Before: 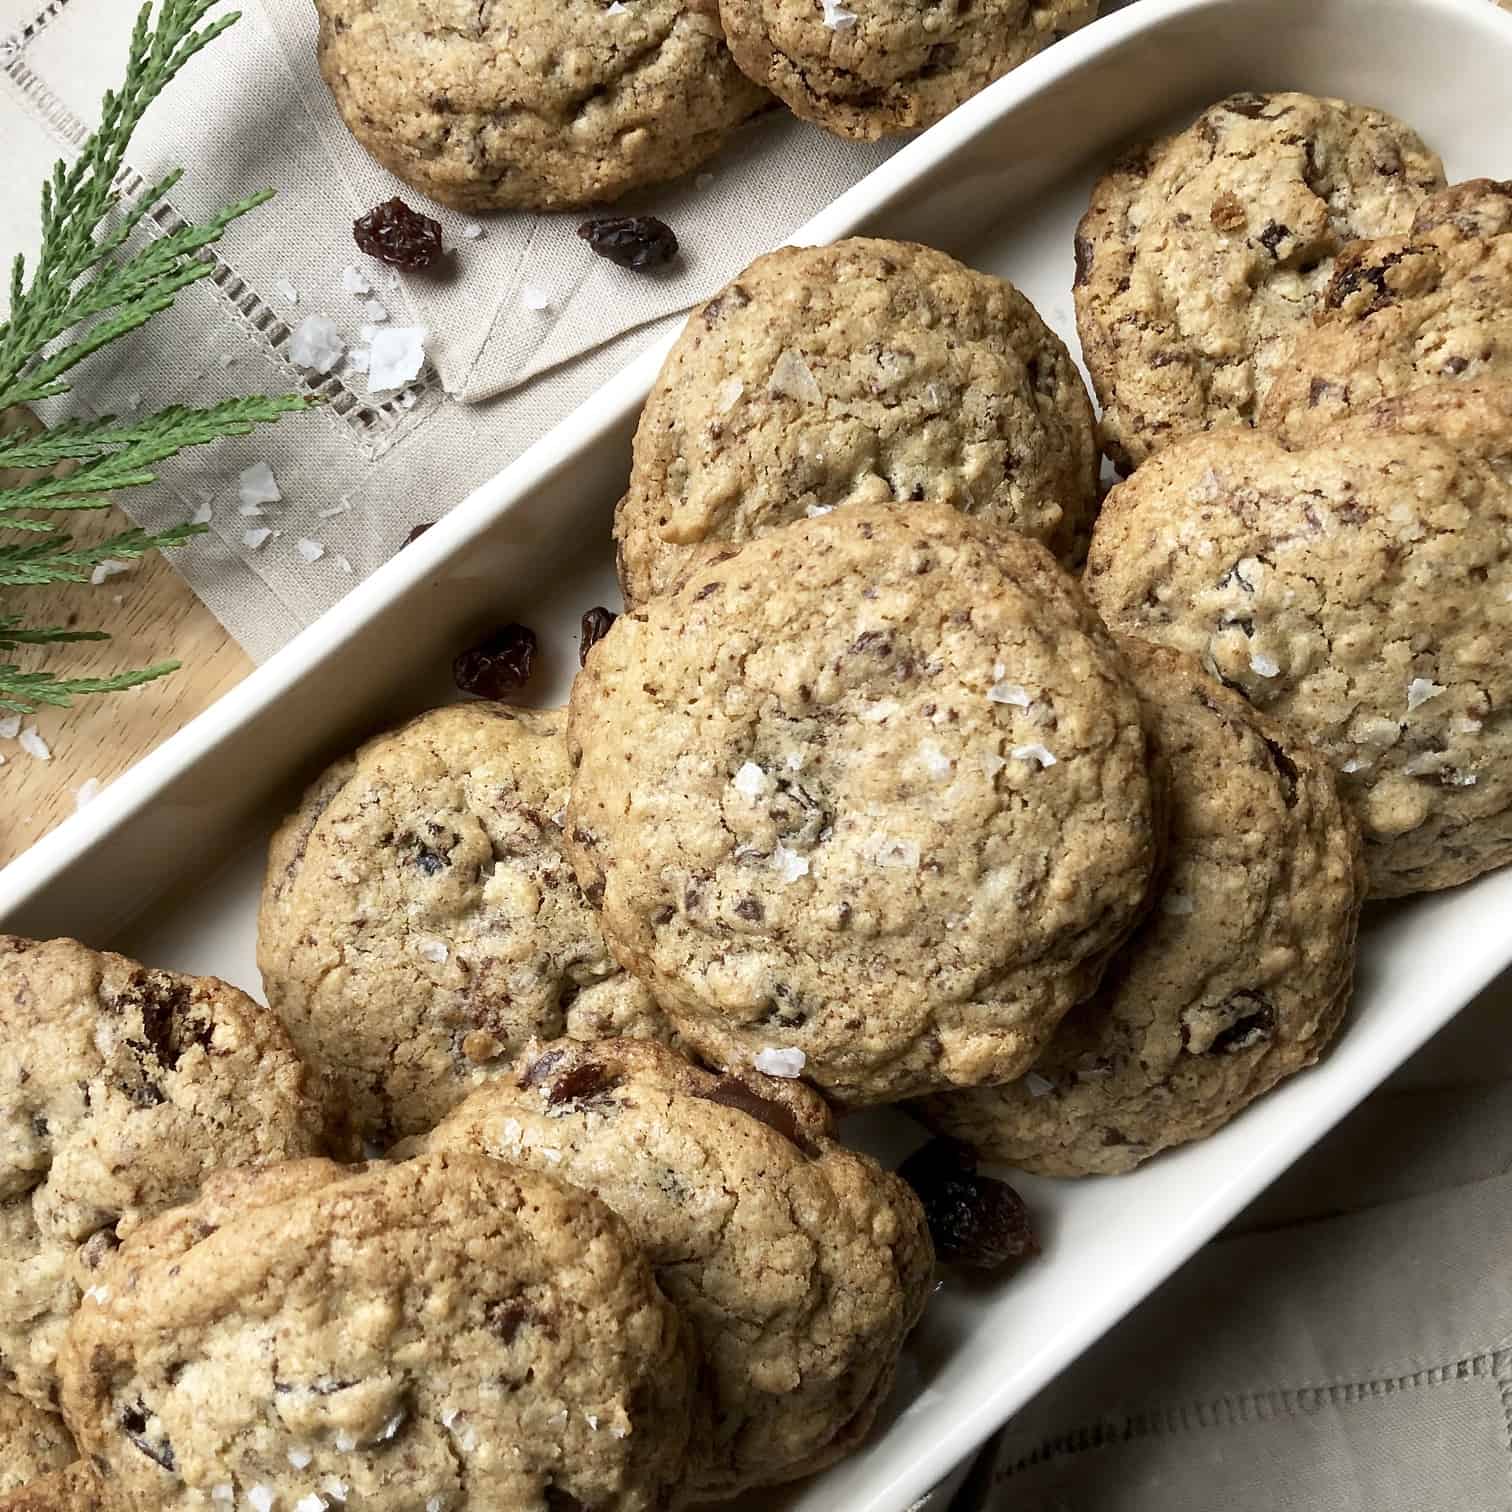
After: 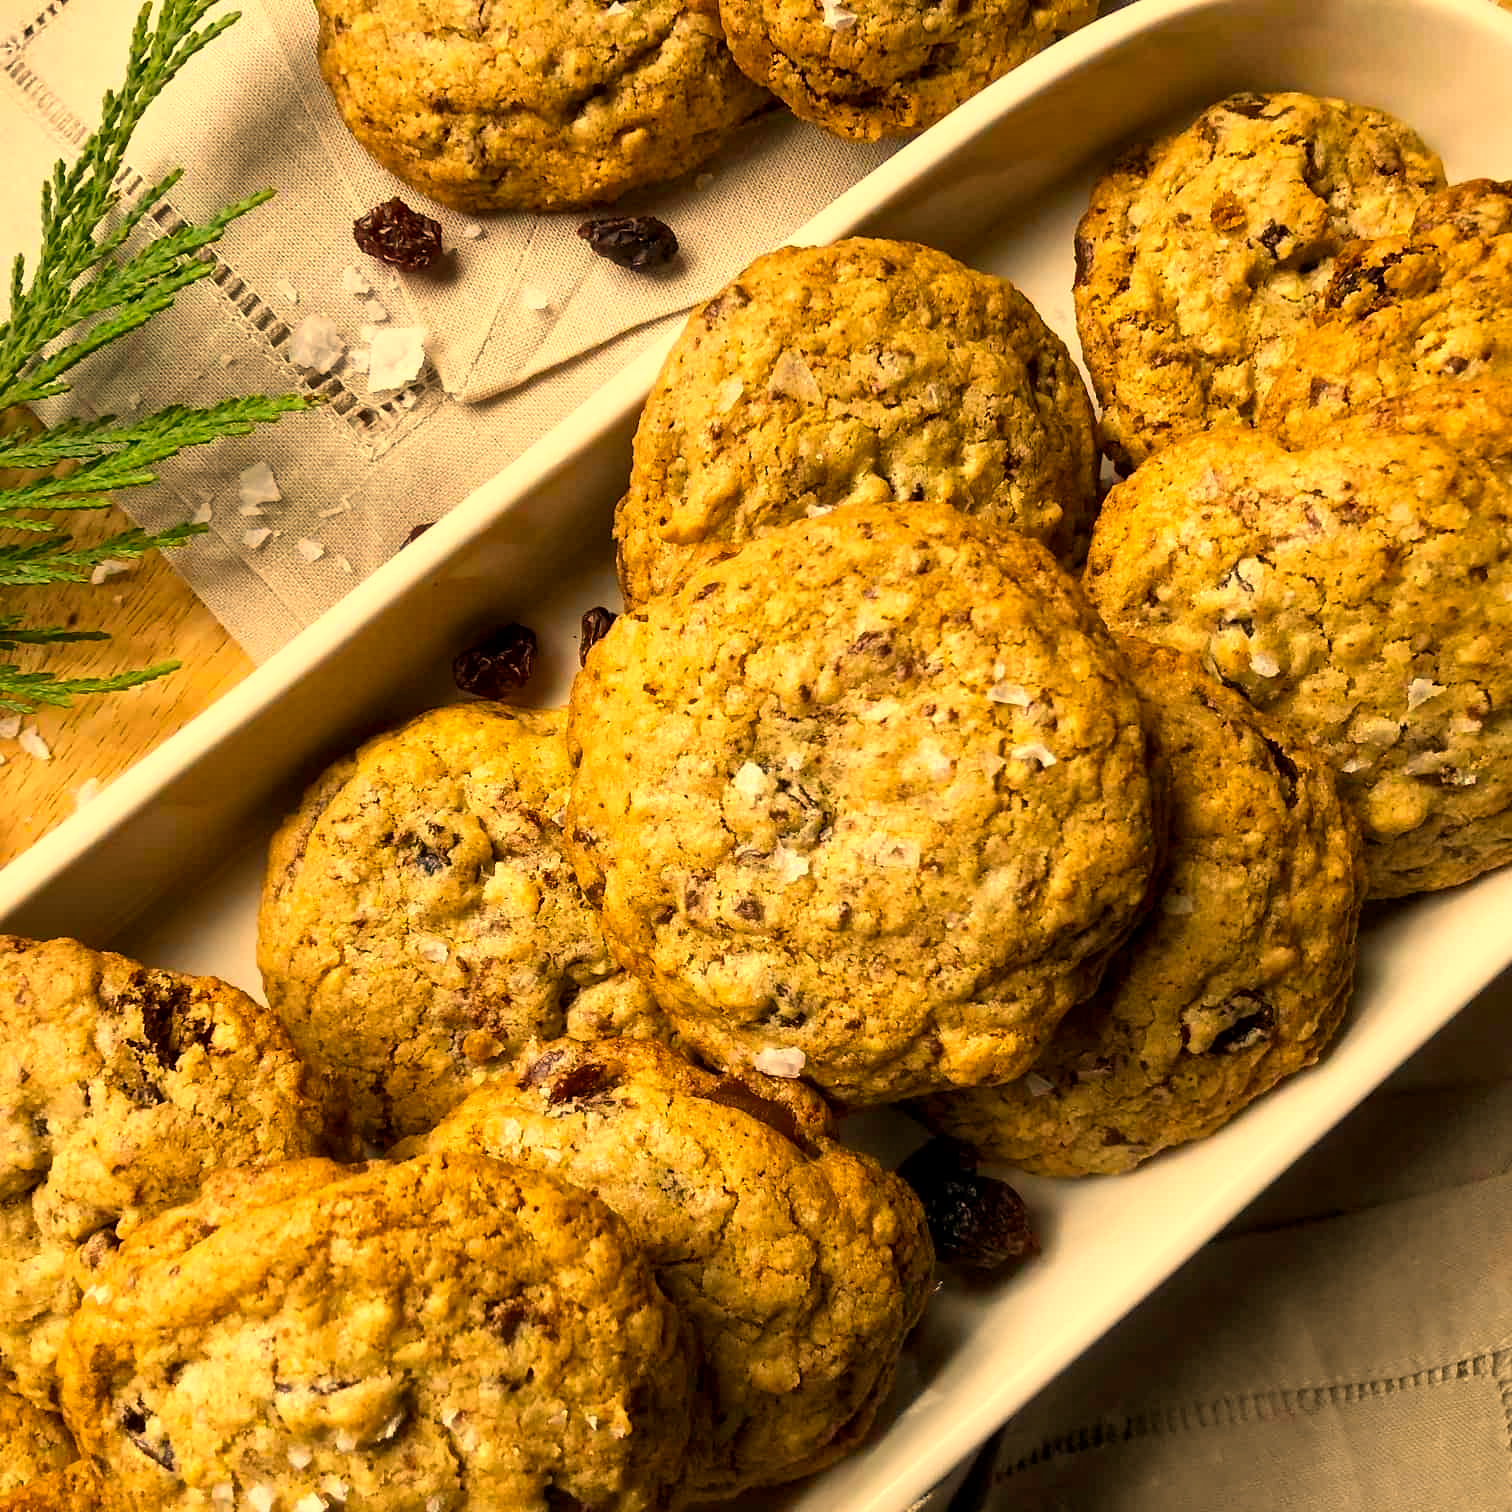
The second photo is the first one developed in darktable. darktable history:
color balance rgb: perceptual saturation grading › global saturation 25%, global vibrance 20%
local contrast: mode bilateral grid, contrast 28, coarseness 16, detail 115%, midtone range 0.2
white balance: red 1.138, green 0.996, blue 0.812
